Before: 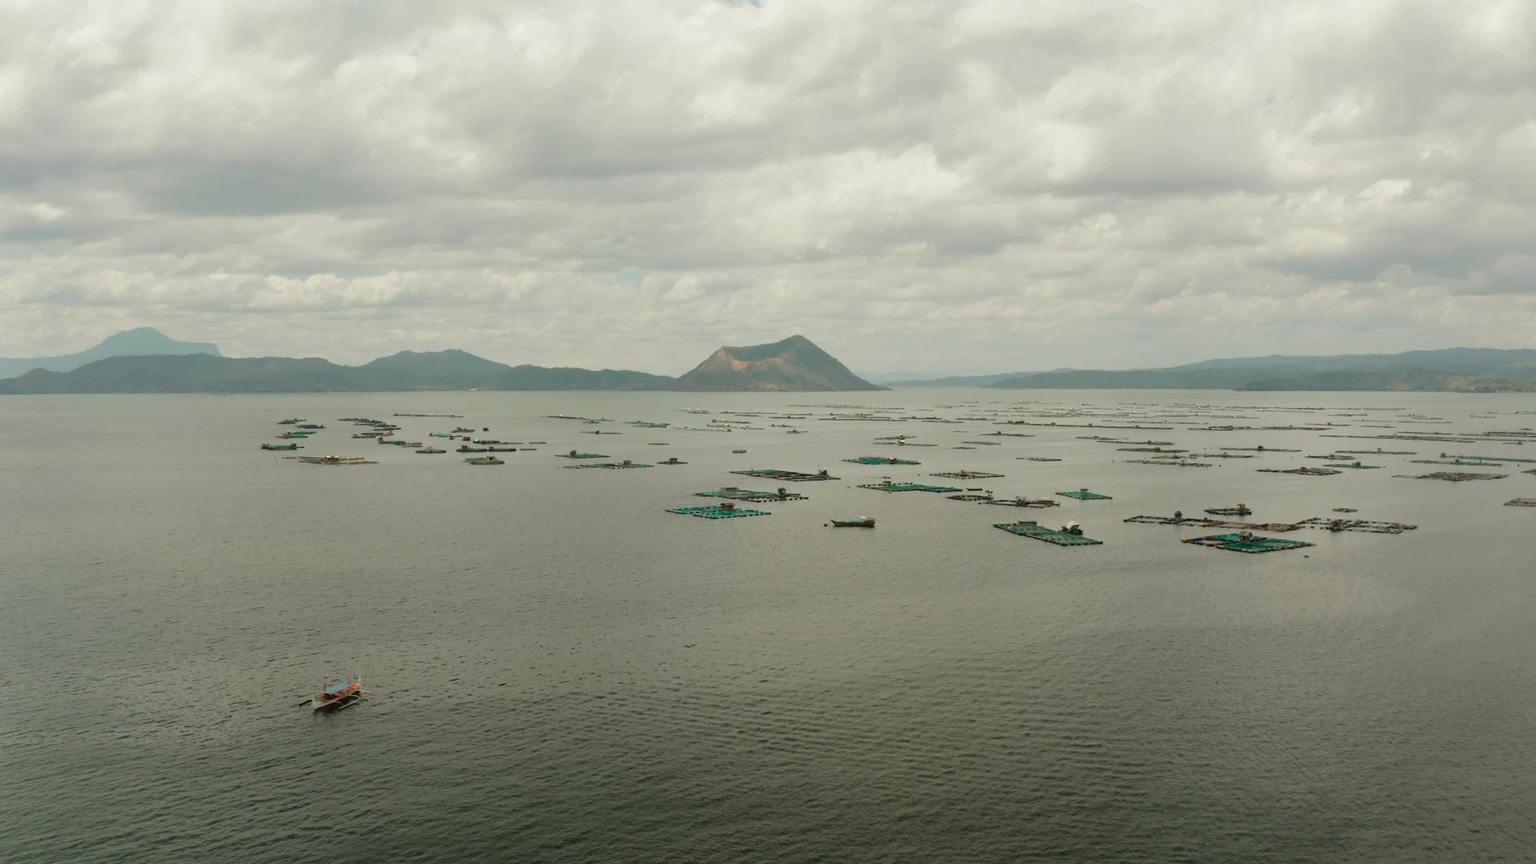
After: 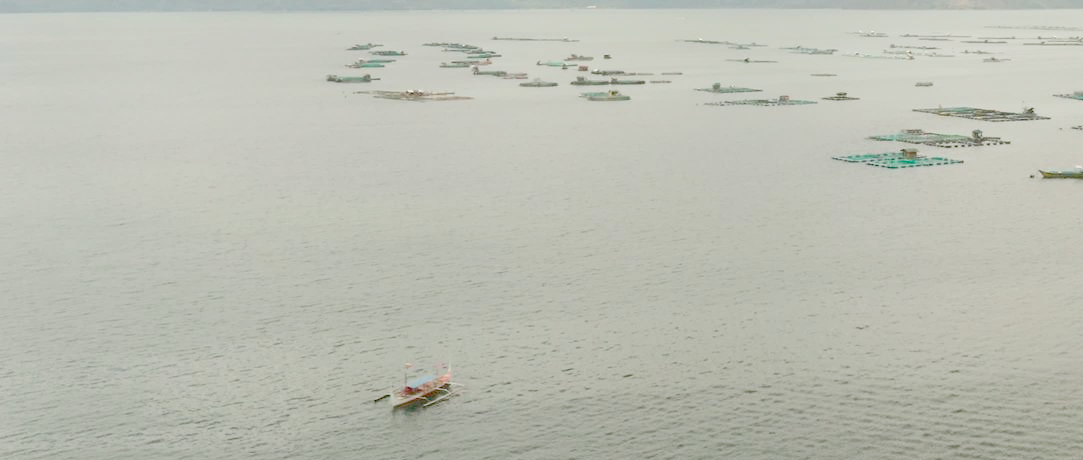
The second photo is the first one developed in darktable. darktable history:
crop: top 44.483%, right 43.593%, bottom 12.892%
